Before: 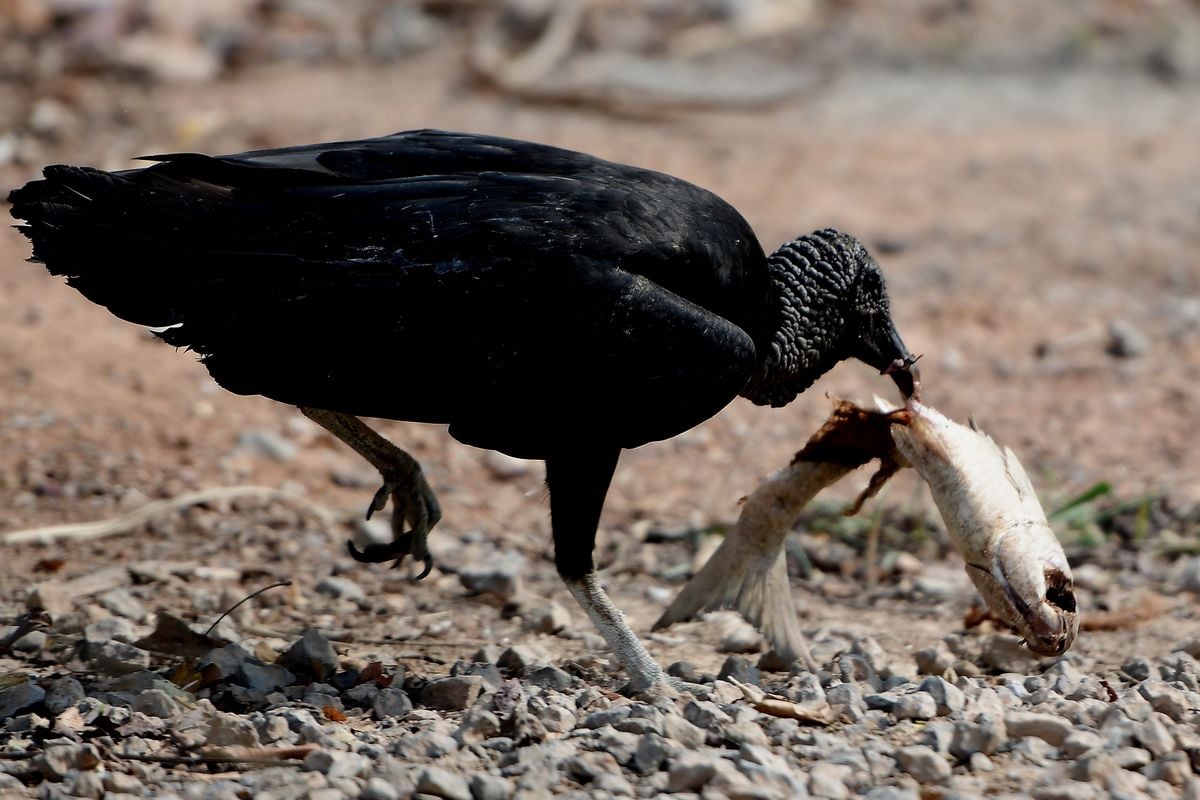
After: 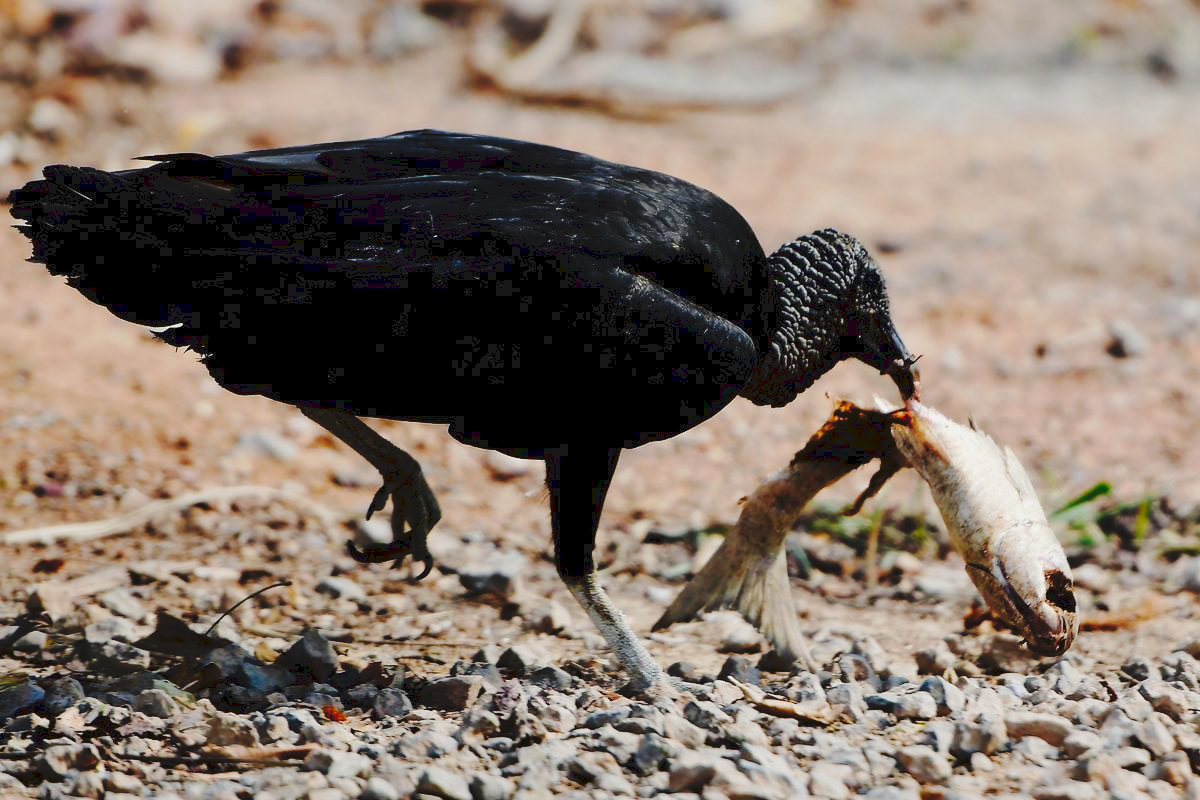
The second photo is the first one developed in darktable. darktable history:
color balance rgb: linear chroma grading › global chroma 8.33%, perceptual saturation grading › global saturation 18.52%, global vibrance 7.87%
tone curve: curves: ch0 [(0, 0) (0.003, 0.079) (0.011, 0.083) (0.025, 0.088) (0.044, 0.095) (0.069, 0.106) (0.1, 0.115) (0.136, 0.127) (0.177, 0.152) (0.224, 0.198) (0.277, 0.263) (0.335, 0.371) (0.399, 0.483) (0.468, 0.582) (0.543, 0.664) (0.623, 0.726) (0.709, 0.793) (0.801, 0.842) (0.898, 0.896) (1, 1)], preserve colors none
